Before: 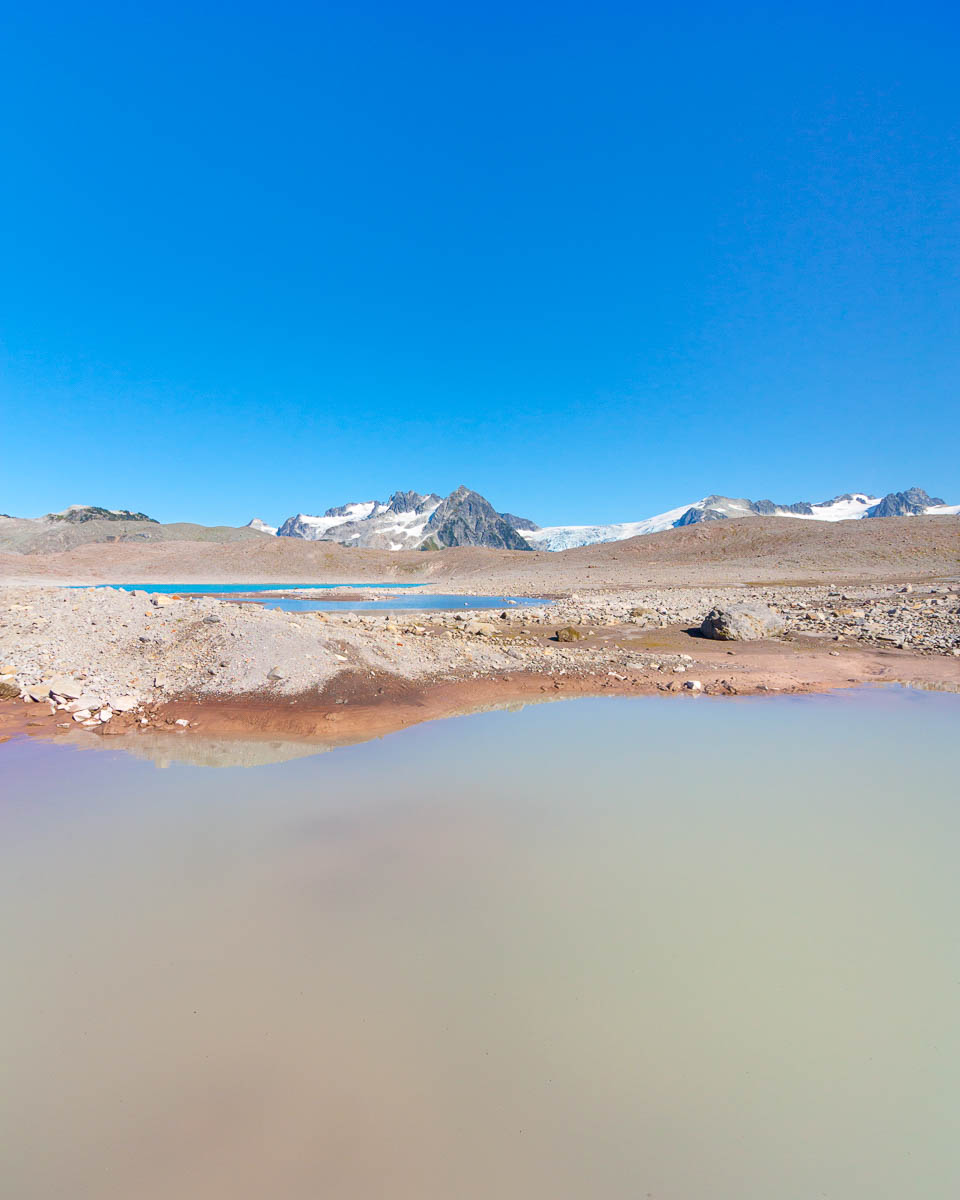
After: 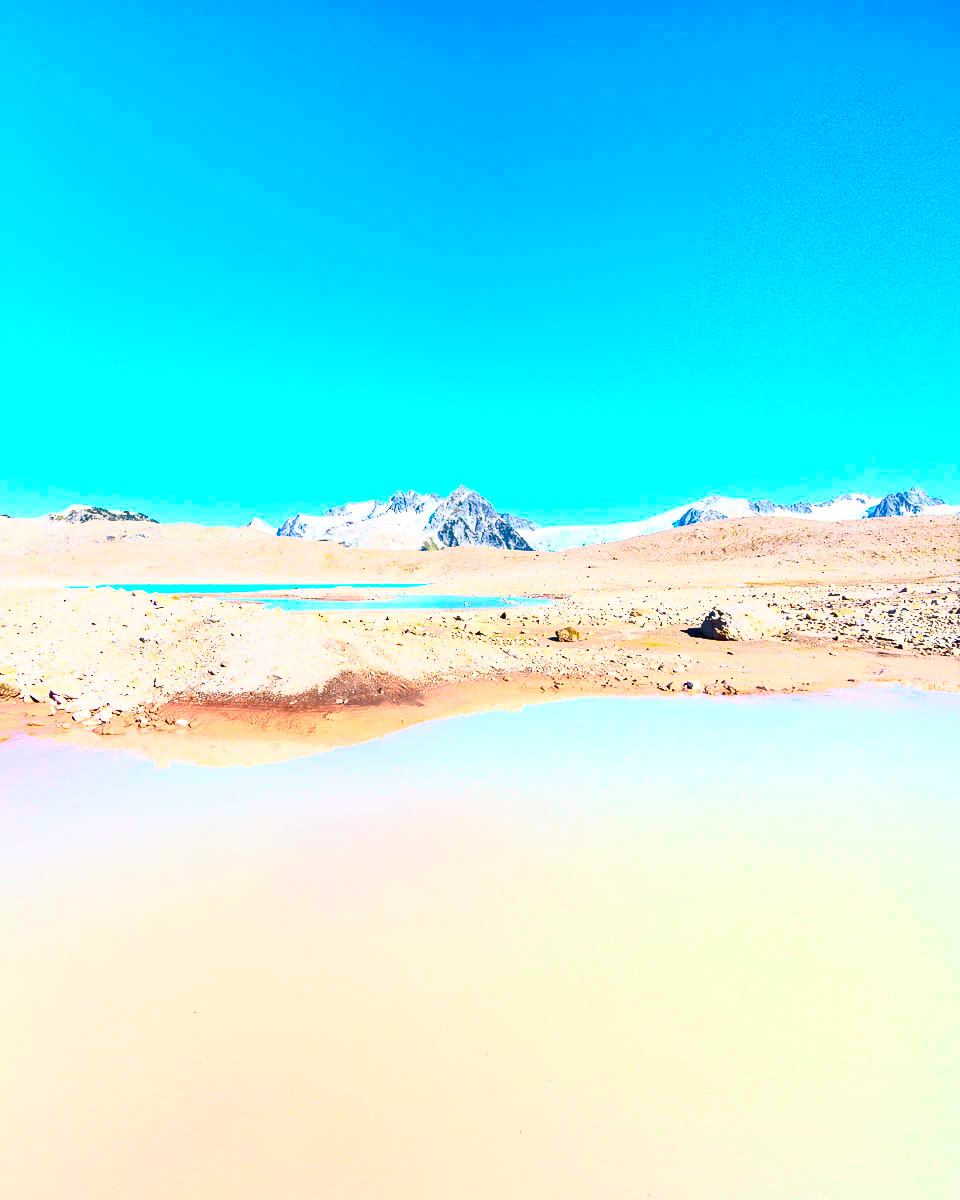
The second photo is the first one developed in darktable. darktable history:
haze removal: compatibility mode true, adaptive false
contrast brightness saturation: contrast 0.839, brightness 0.588, saturation 0.571
levels: levels [0, 0.498, 0.996]
